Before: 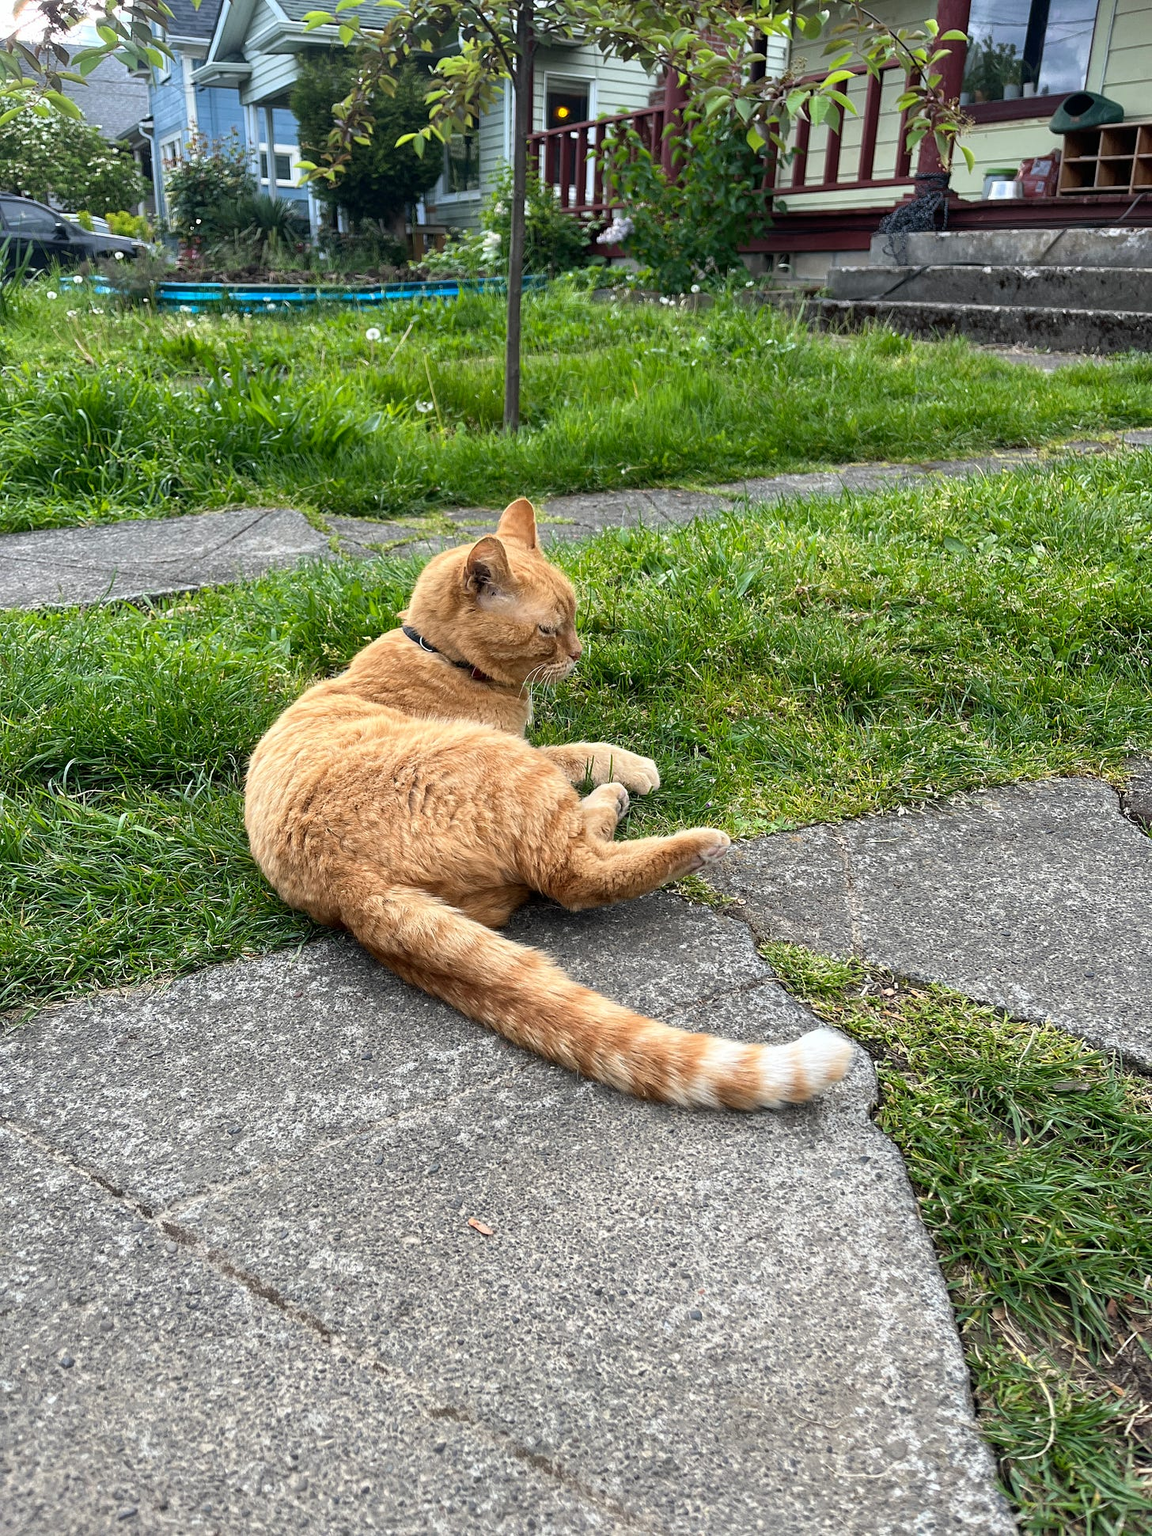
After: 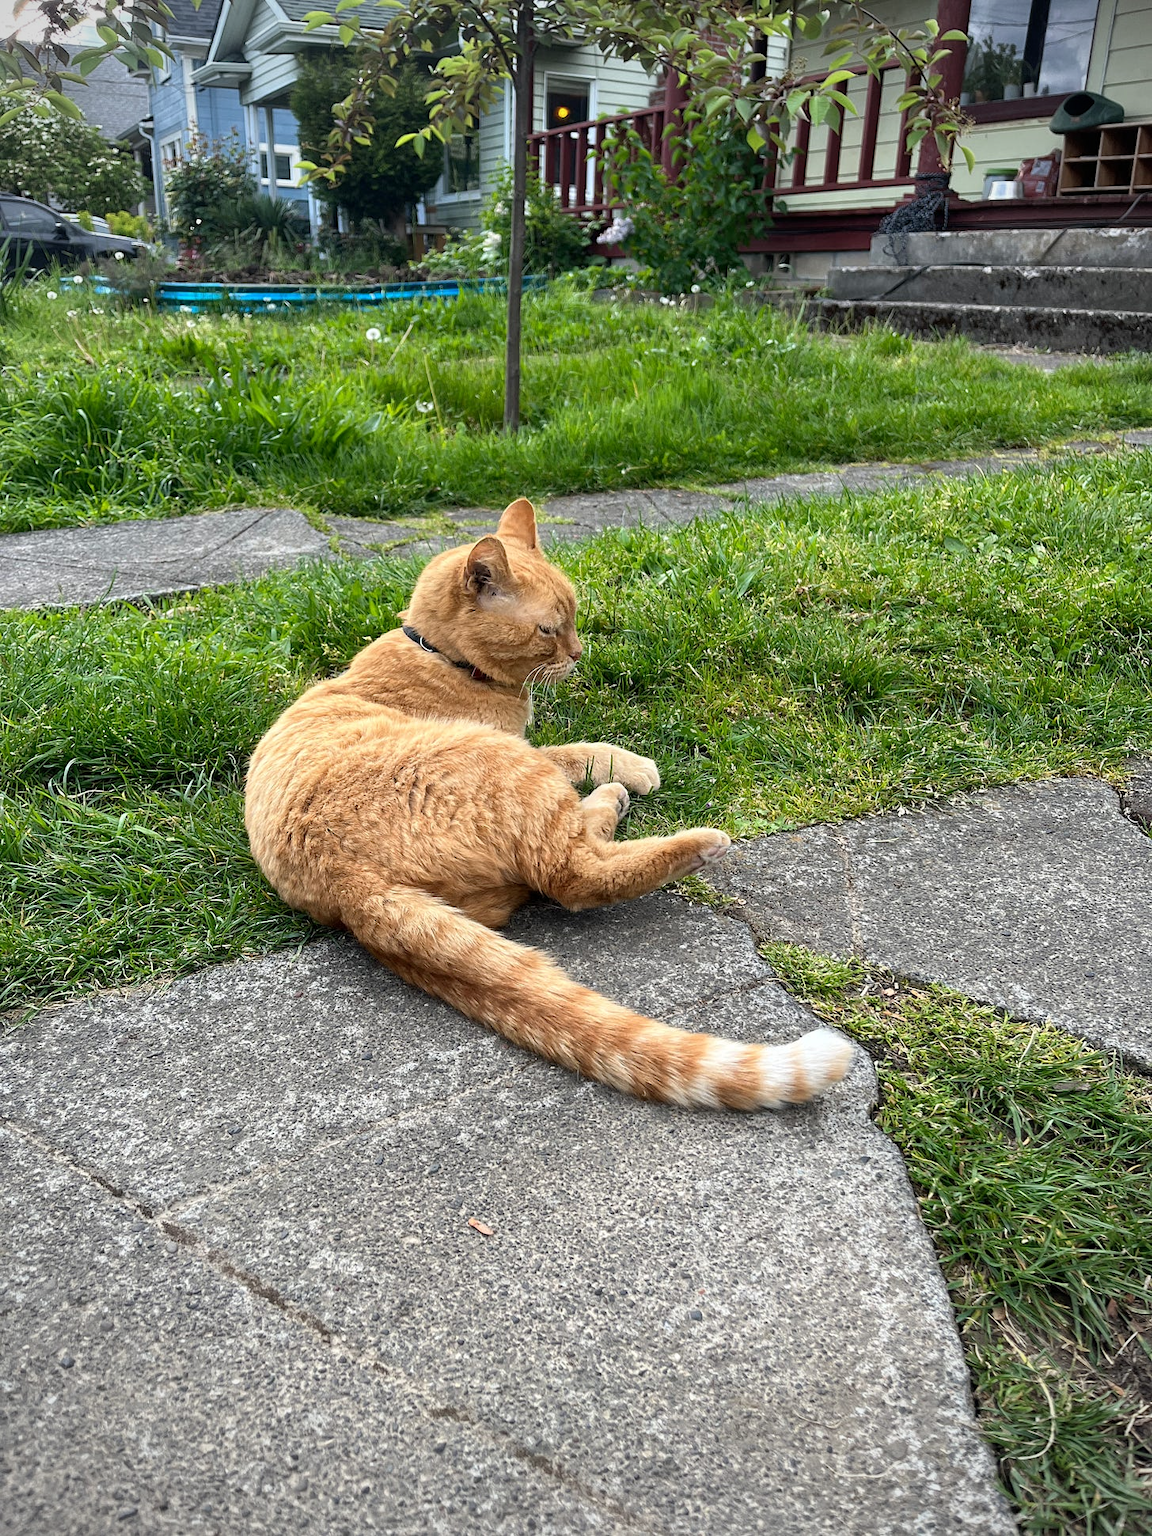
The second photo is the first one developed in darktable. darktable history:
vignetting: fall-off radius 61.02%, brightness -0.47
